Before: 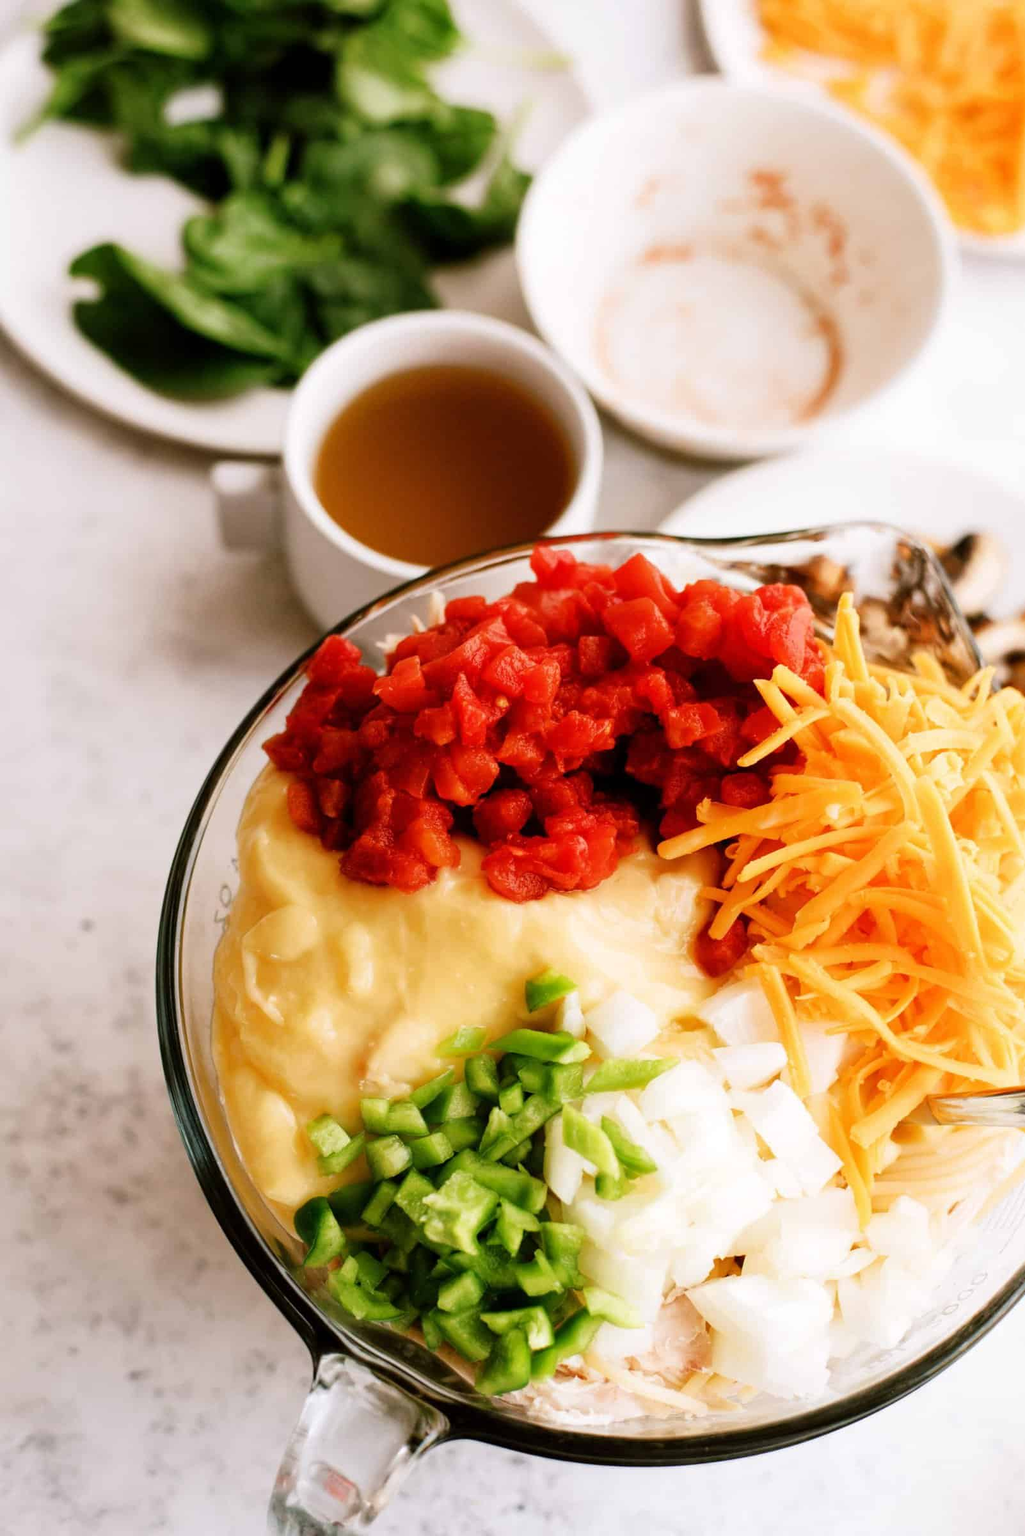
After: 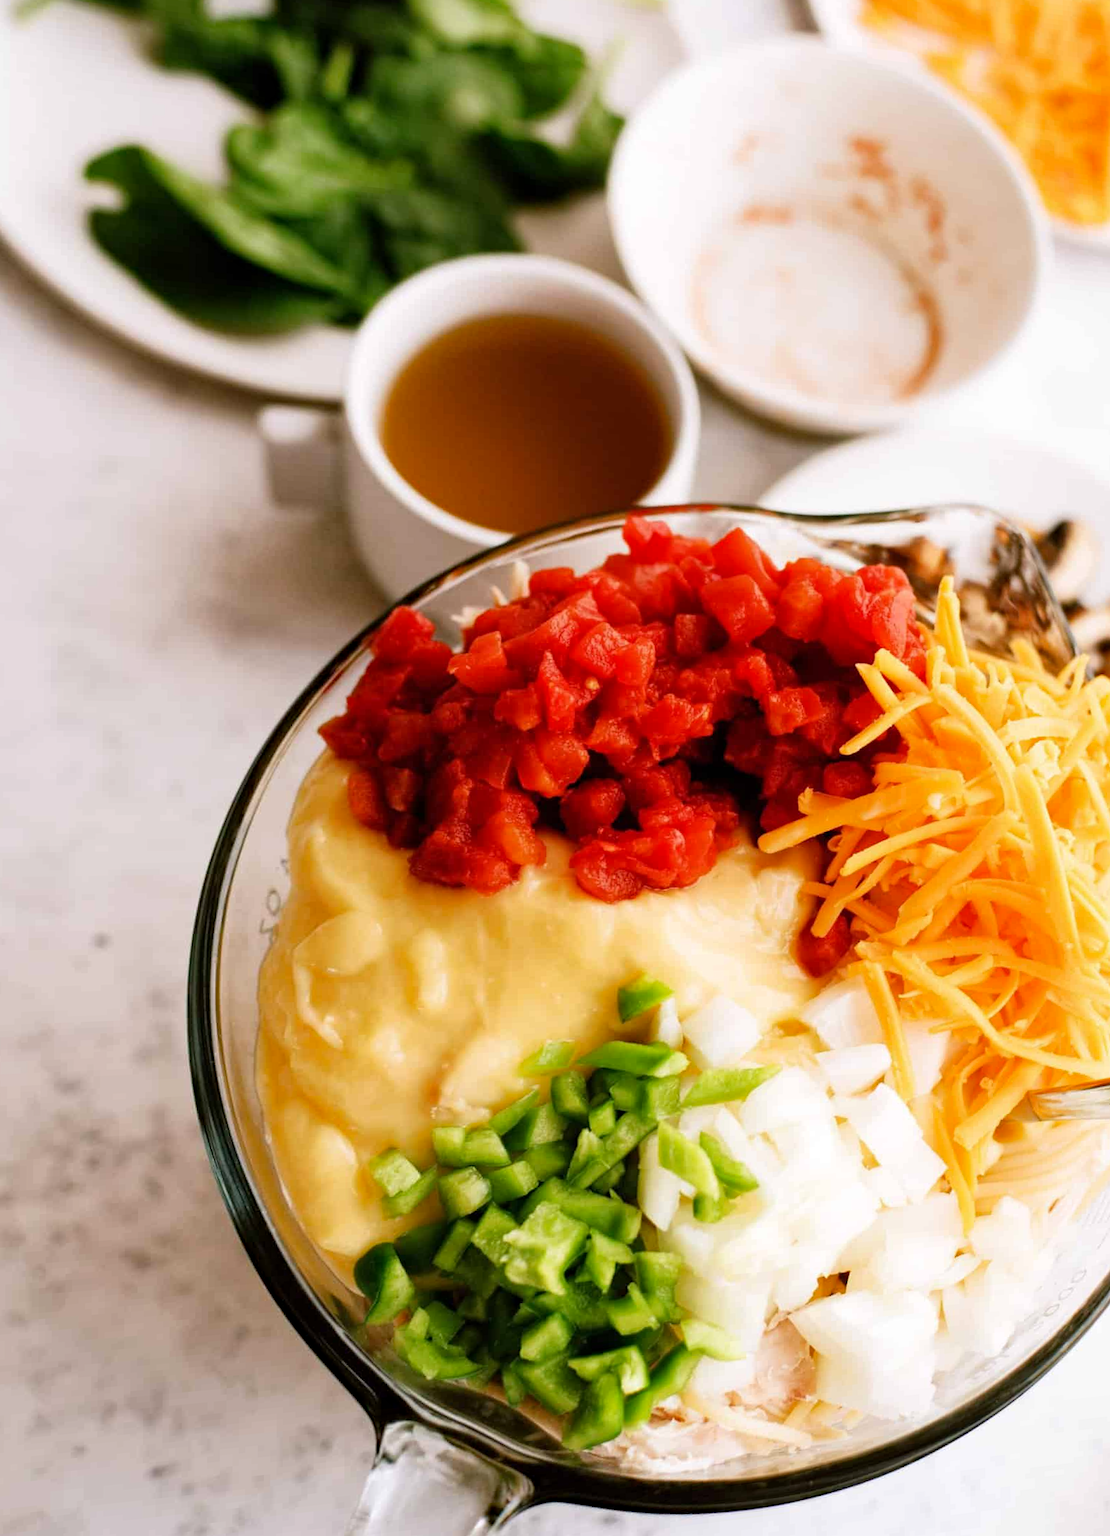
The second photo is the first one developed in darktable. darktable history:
haze removal: compatibility mode true, adaptive false
rotate and perspective: rotation -0.013°, lens shift (vertical) -0.027, lens shift (horizontal) 0.178, crop left 0.016, crop right 0.989, crop top 0.082, crop bottom 0.918
